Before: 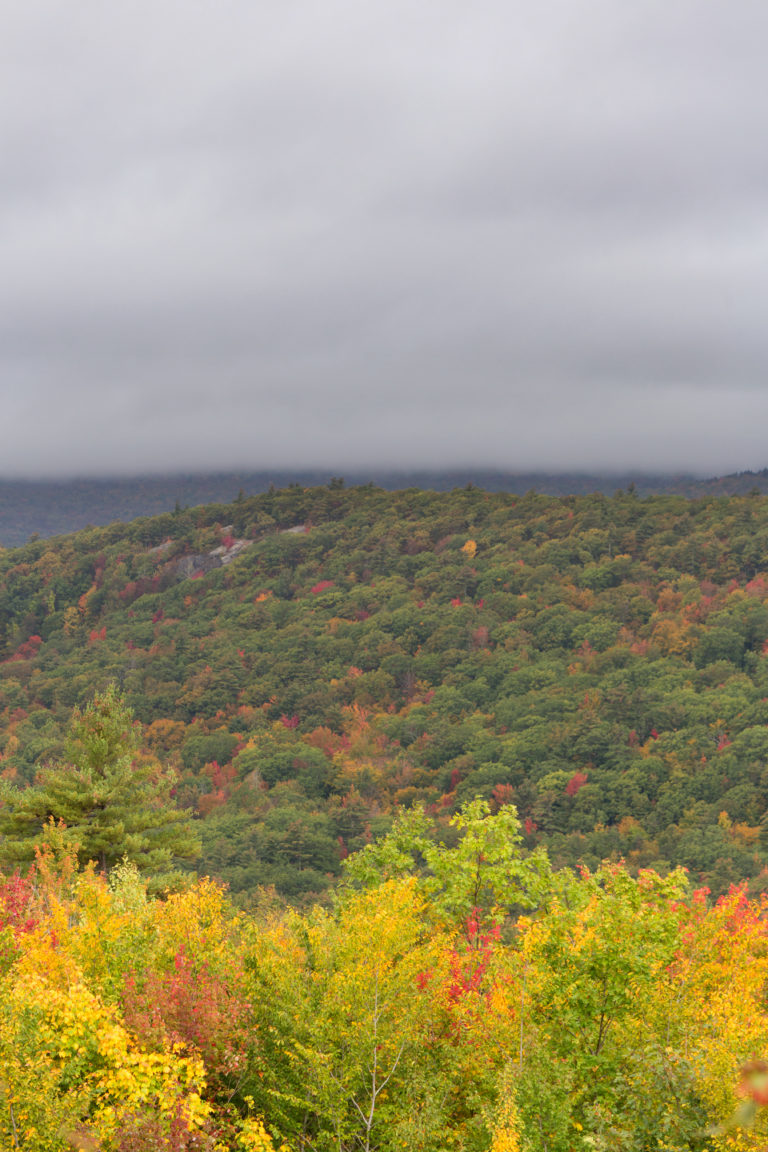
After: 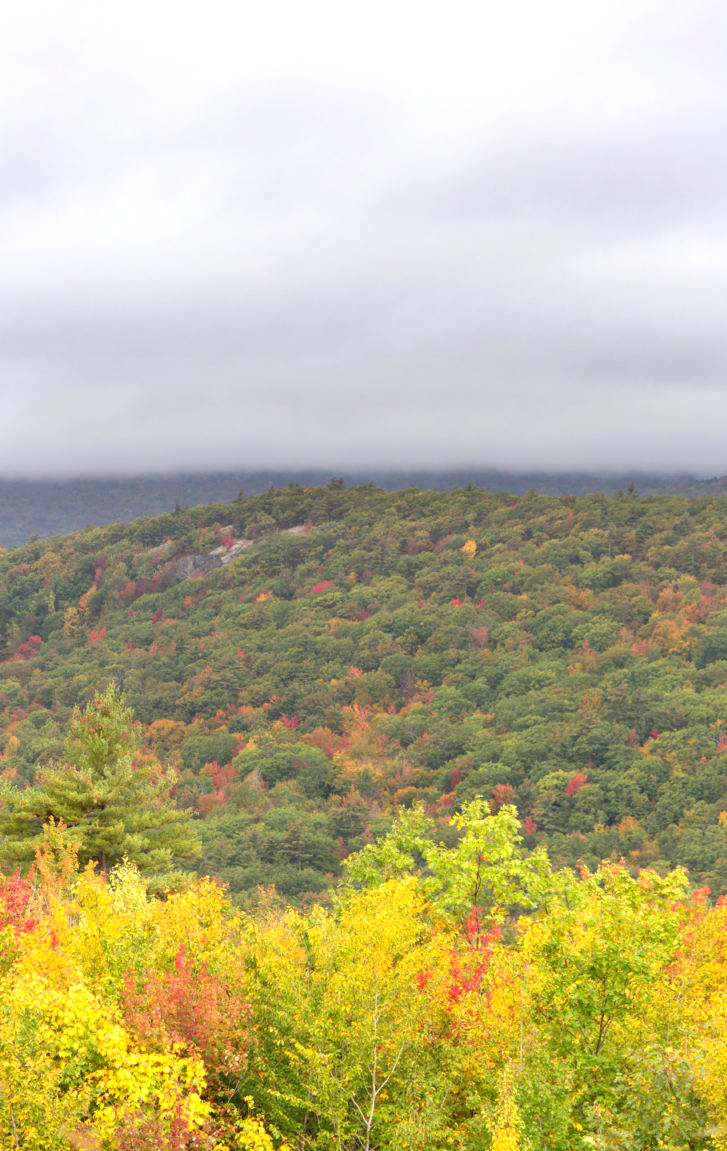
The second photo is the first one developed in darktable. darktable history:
crop and rotate: right 5.236%
exposure: exposure 0.64 EV, compensate highlight preservation false
